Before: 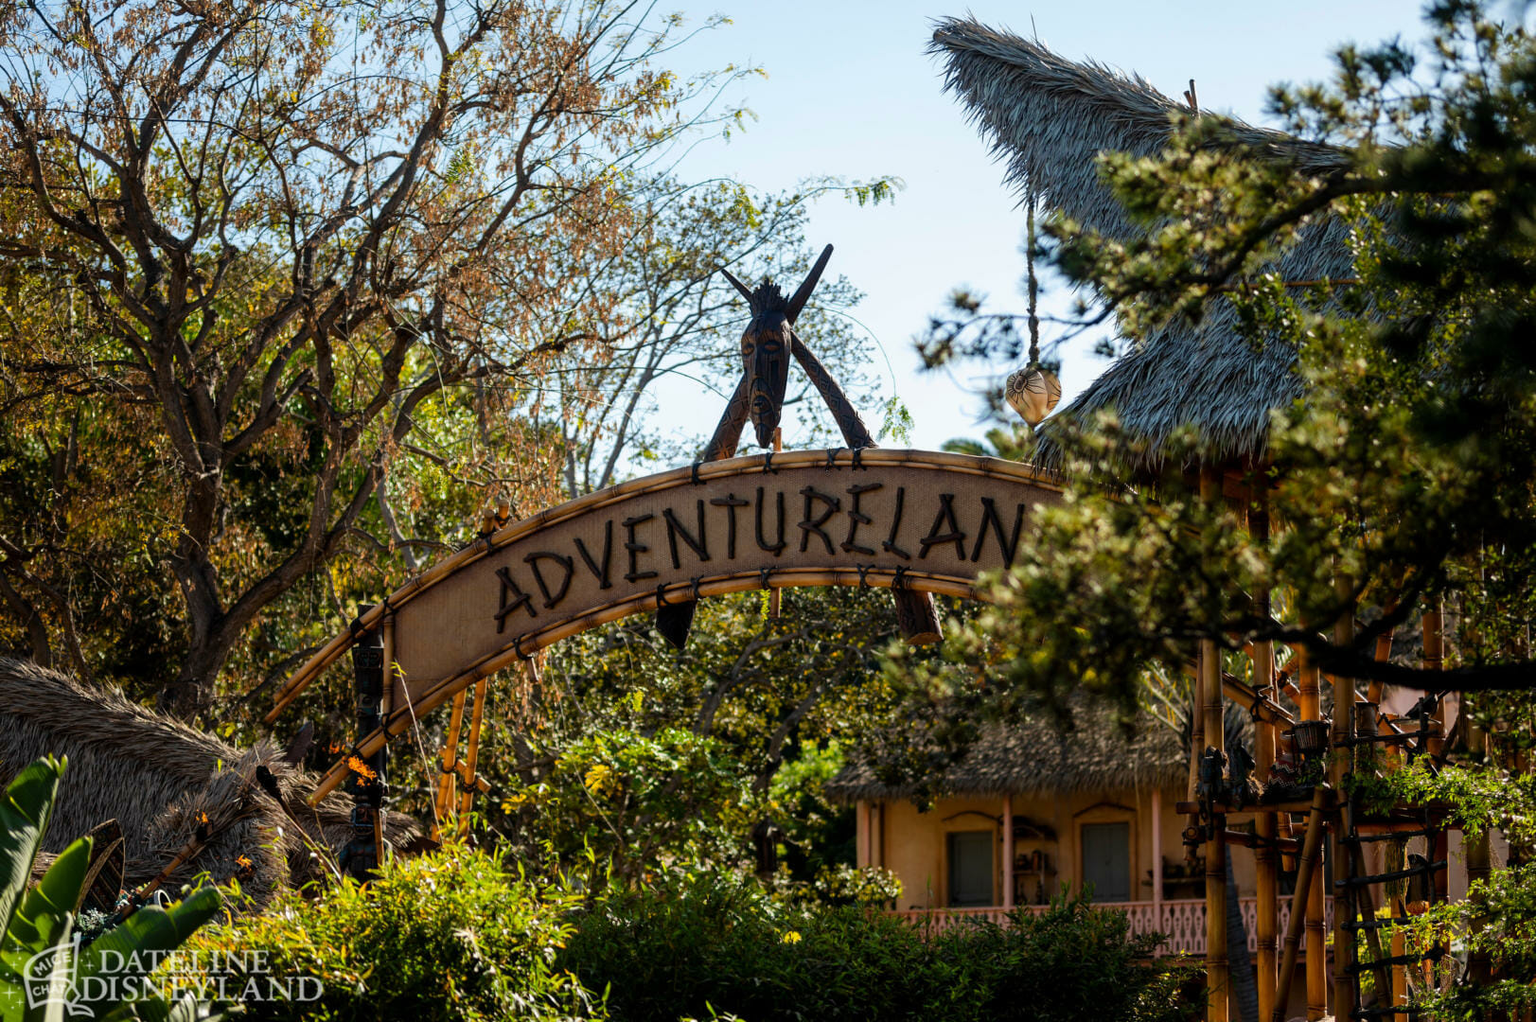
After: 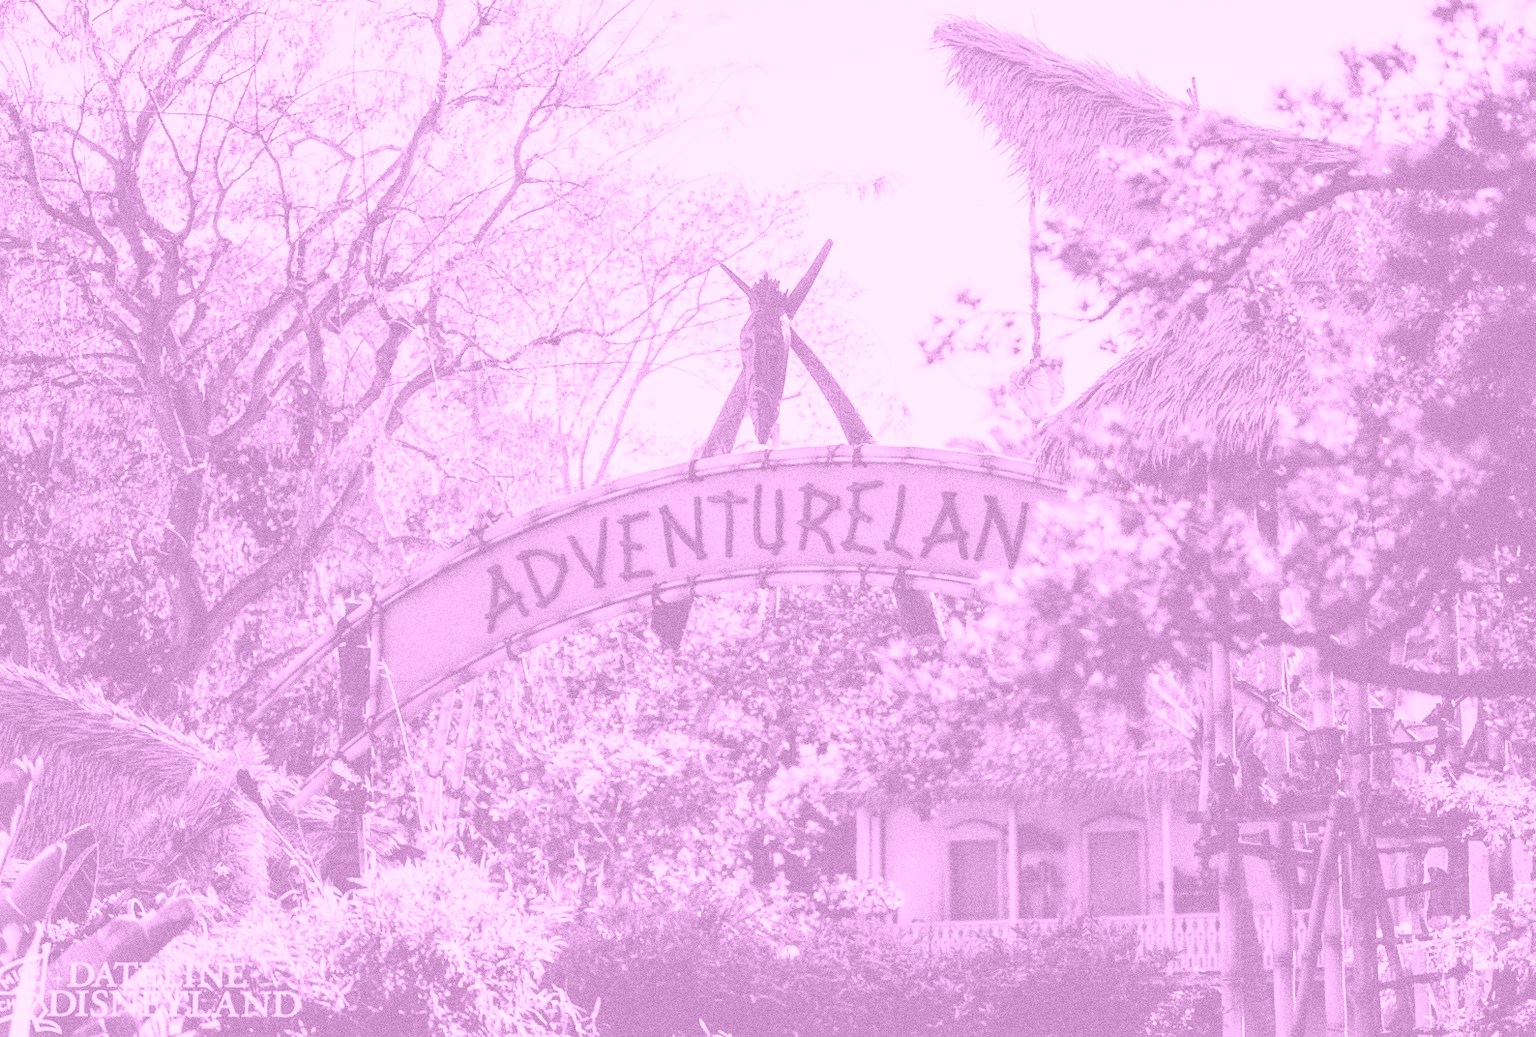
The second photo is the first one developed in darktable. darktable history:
colorize: hue 331.2°, saturation 69%, source mix 30.28%, lightness 69.02%, version 1
exposure: exposure 1 EV, compensate highlight preservation false
rotate and perspective: rotation 0.226°, lens shift (vertical) -0.042, crop left 0.023, crop right 0.982, crop top 0.006, crop bottom 0.994
tone curve: curves: ch0 [(0, 0) (0.062, 0.023) (0.168, 0.142) (0.359, 0.44) (0.469, 0.544) (0.634, 0.722) (0.839, 0.909) (0.998, 0.978)]; ch1 [(0, 0) (0.437, 0.453) (0.472, 0.47) (0.502, 0.504) (0.527, 0.546) (0.568, 0.619) (0.608, 0.665) (0.669, 0.748) (0.859, 0.899) (1, 1)]; ch2 [(0, 0) (0.33, 0.301) (0.421, 0.443) (0.473, 0.501) (0.504, 0.504) (0.535, 0.564) (0.575, 0.625) (0.608, 0.676) (1, 1)], color space Lab, independent channels, preserve colors none
white balance: red 0.974, blue 1.044
grain: coarseness 0.09 ISO, strength 40%
